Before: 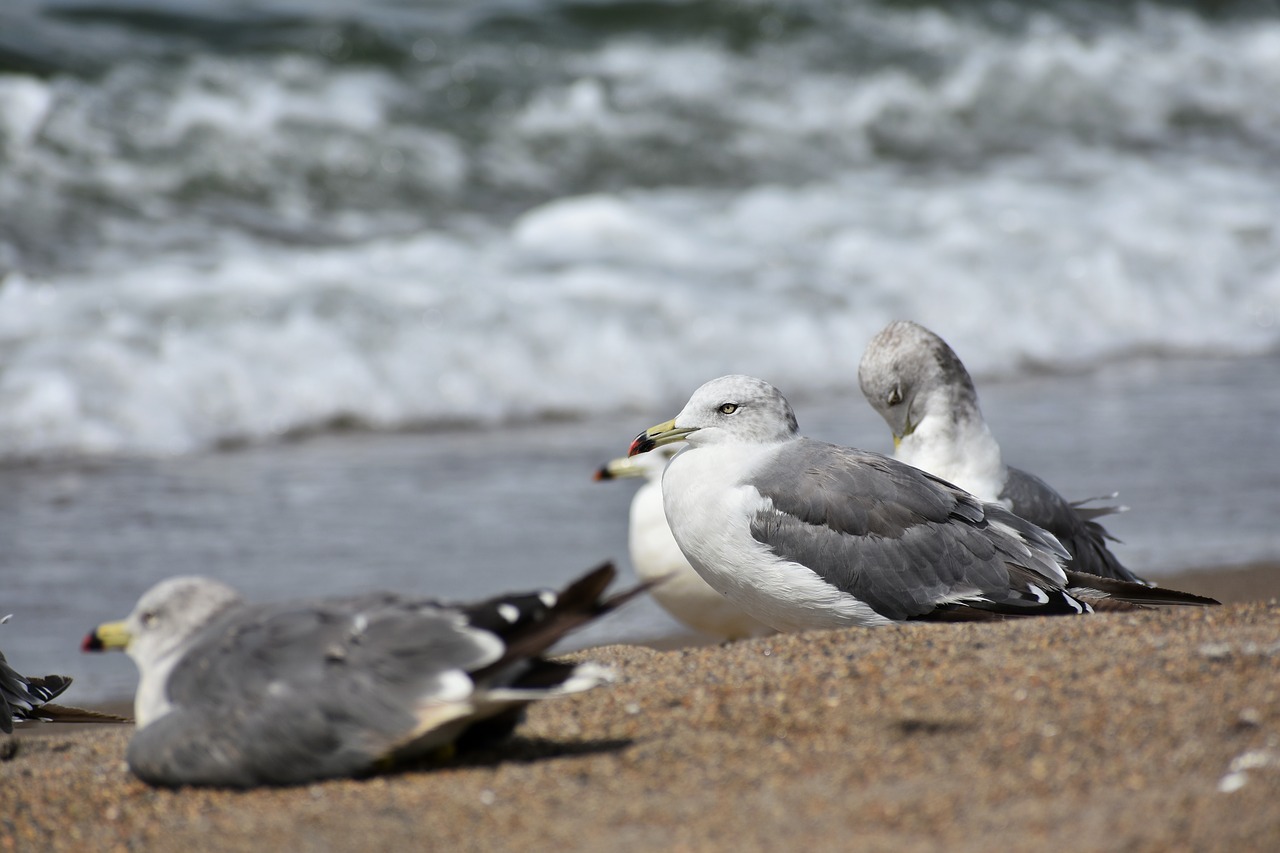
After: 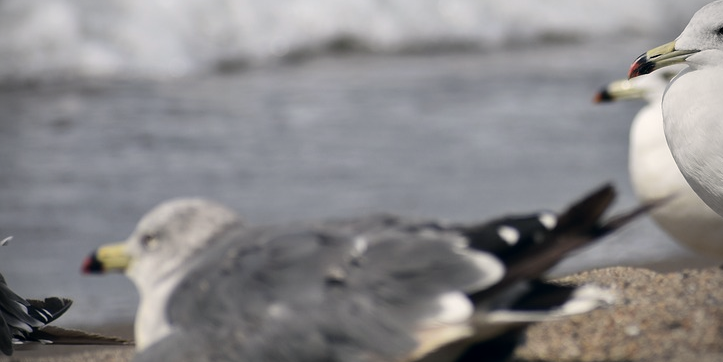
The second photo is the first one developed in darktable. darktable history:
vignetting: on, module defaults
crop: top 44.347%, right 43.467%, bottom 13.153%
color correction: highlights a* 2.89, highlights b* 5.01, shadows a* -1.87, shadows b* -4.89, saturation 0.799
